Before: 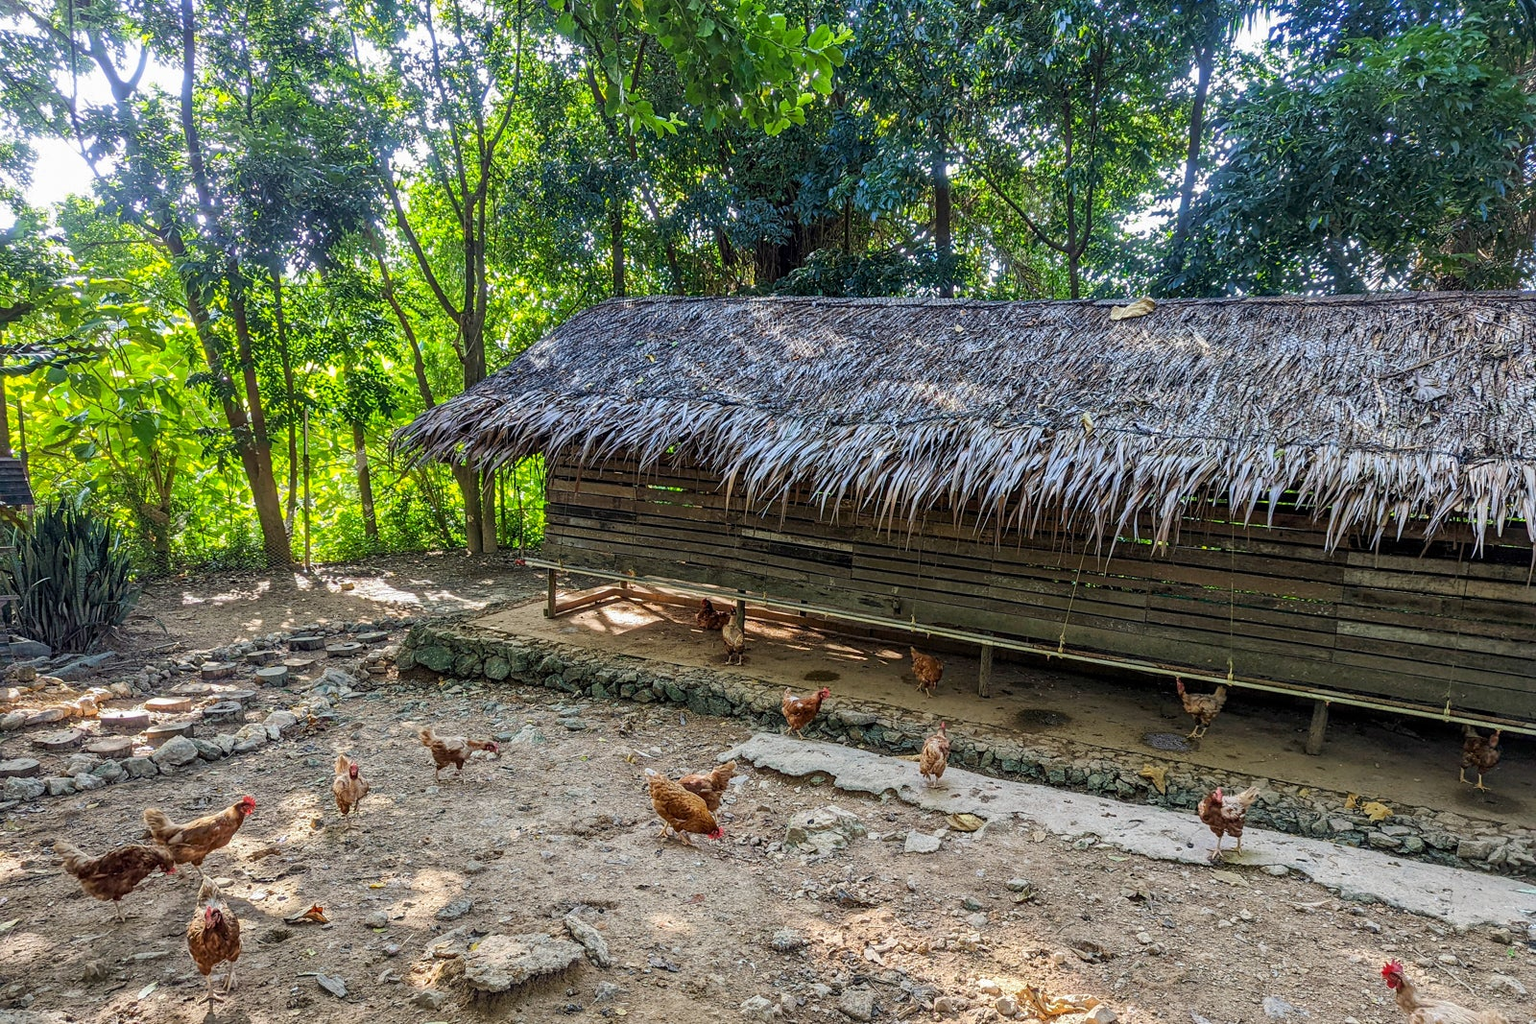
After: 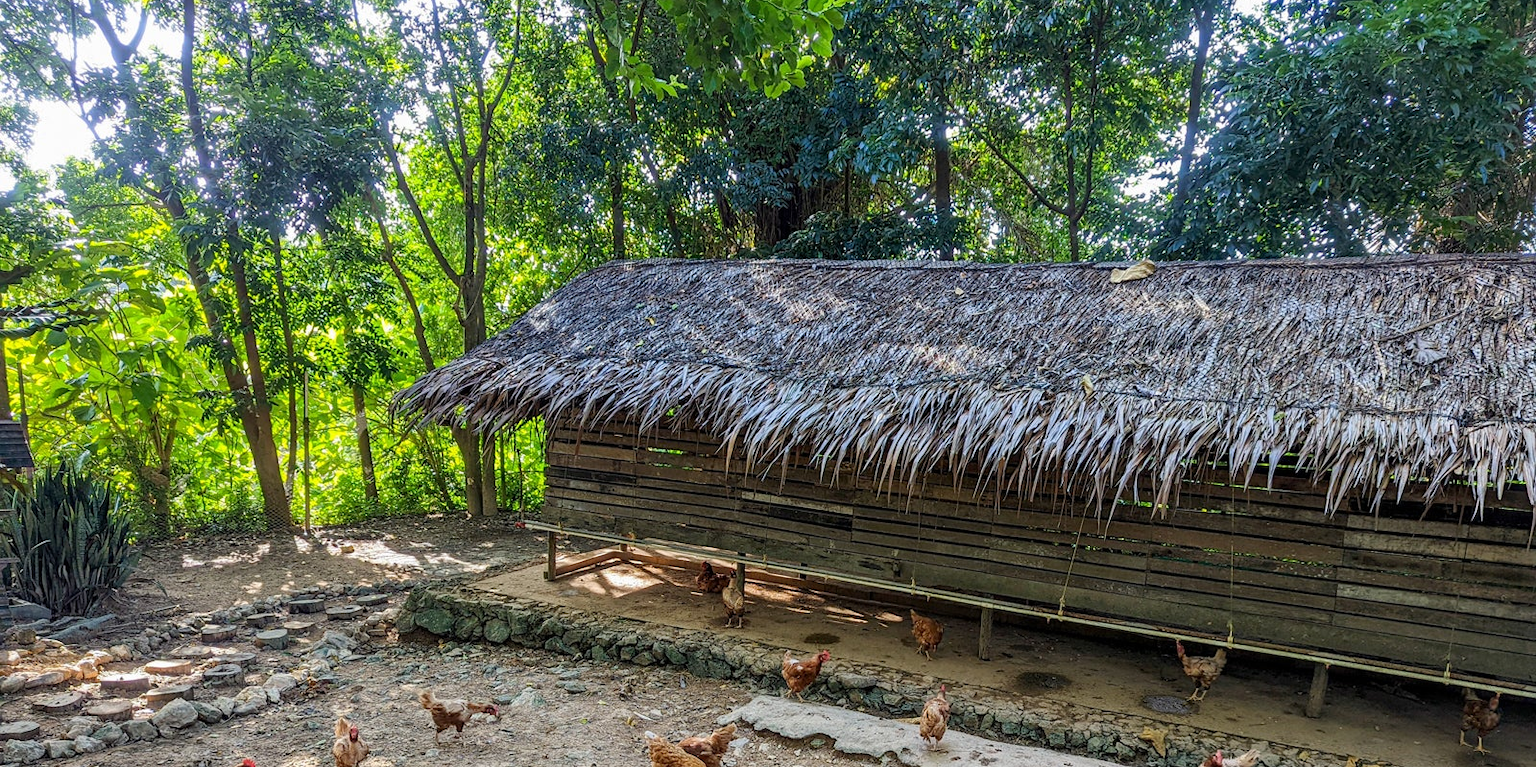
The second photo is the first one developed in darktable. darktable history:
crop: top 3.691%, bottom 21.393%
